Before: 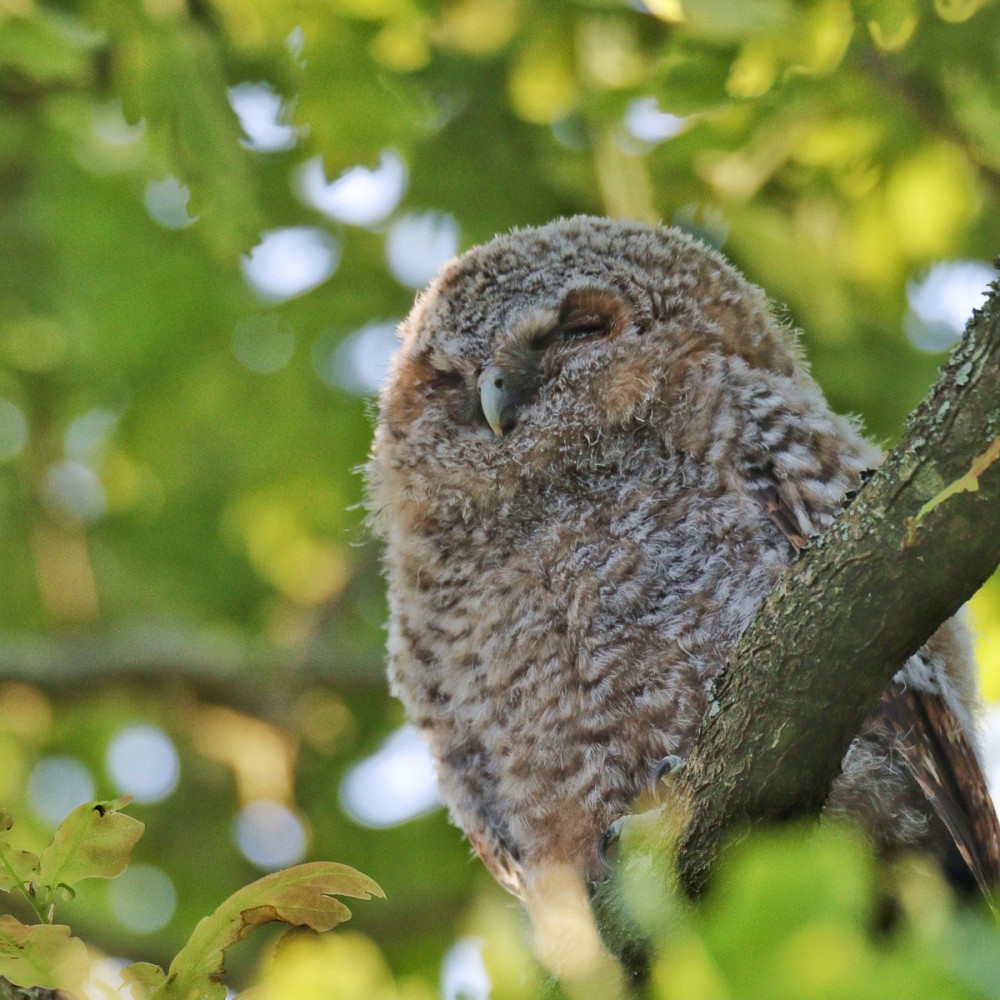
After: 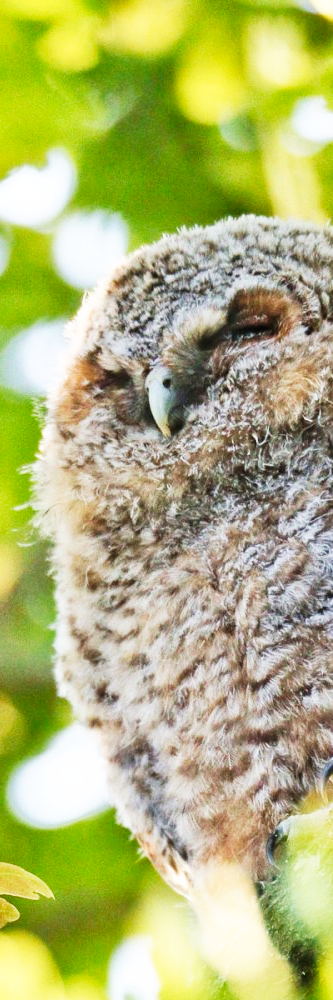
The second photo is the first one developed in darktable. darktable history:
crop: left 33.286%, right 33.382%
base curve: curves: ch0 [(0, 0) (0.007, 0.004) (0.027, 0.03) (0.046, 0.07) (0.207, 0.54) (0.442, 0.872) (0.673, 0.972) (1, 1)], preserve colors none
